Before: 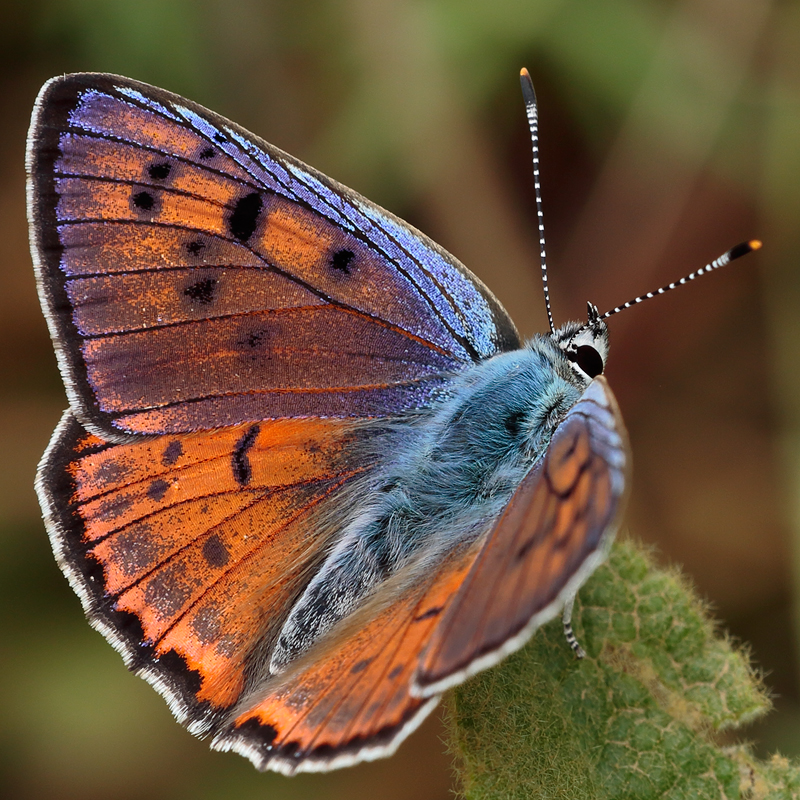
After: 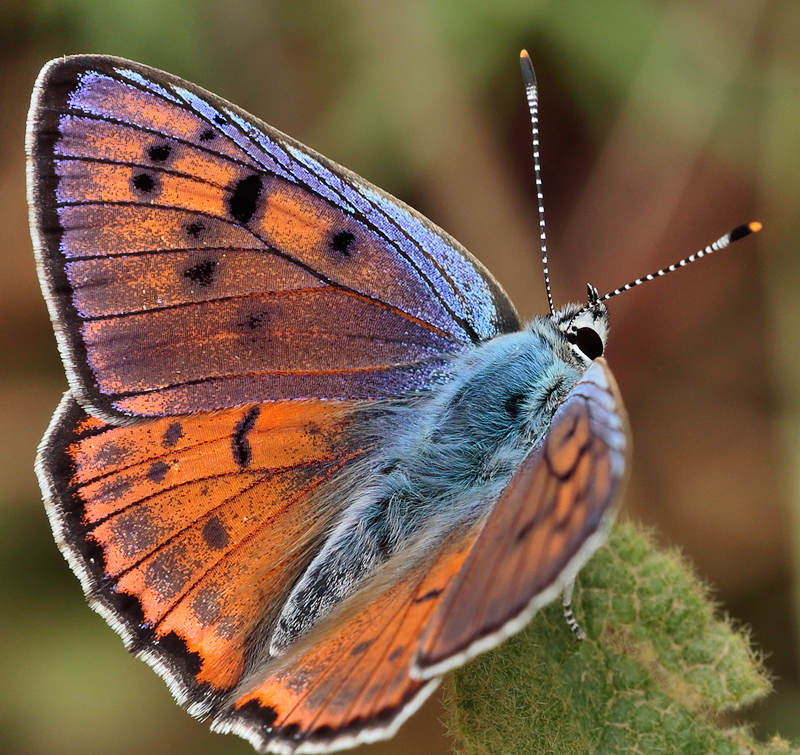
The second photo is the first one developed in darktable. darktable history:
crop and rotate: top 2.266%, bottom 3.289%
shadows and highlights: shadows 74.38, highlights -60.8, shadows color adjustment 98.01%, highlights color adjustment 59.36%, soften with gaussian
